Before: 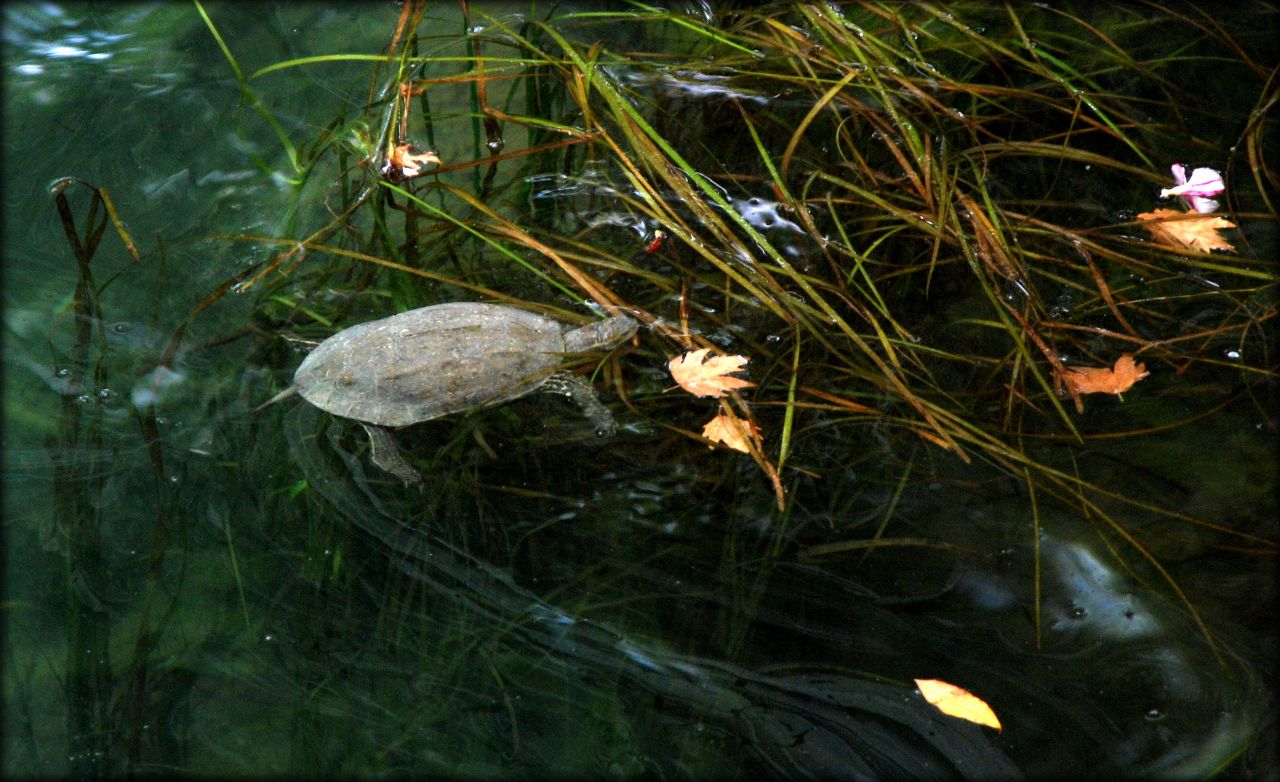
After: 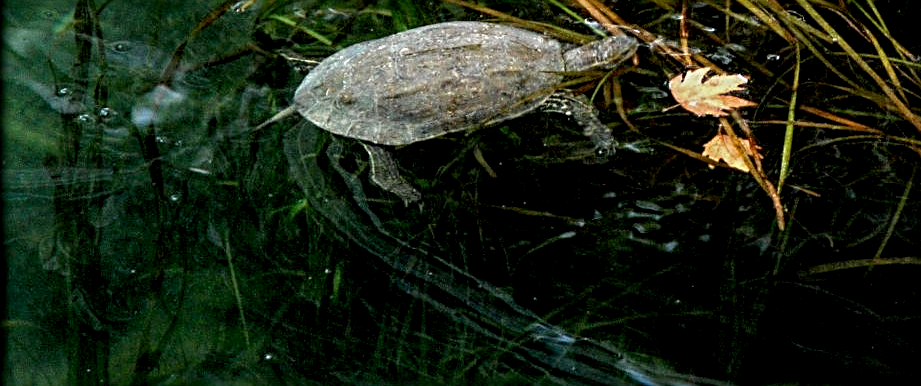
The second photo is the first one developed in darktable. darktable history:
crop: top 36.023%, right 27.993%, bottom 14.56%
exposure: black level correction 0.009, exposure -0.166 EV, compensate highlight preservation false
local contrast: detail 130%
sharpen: radius 2.806, amount 0.73
